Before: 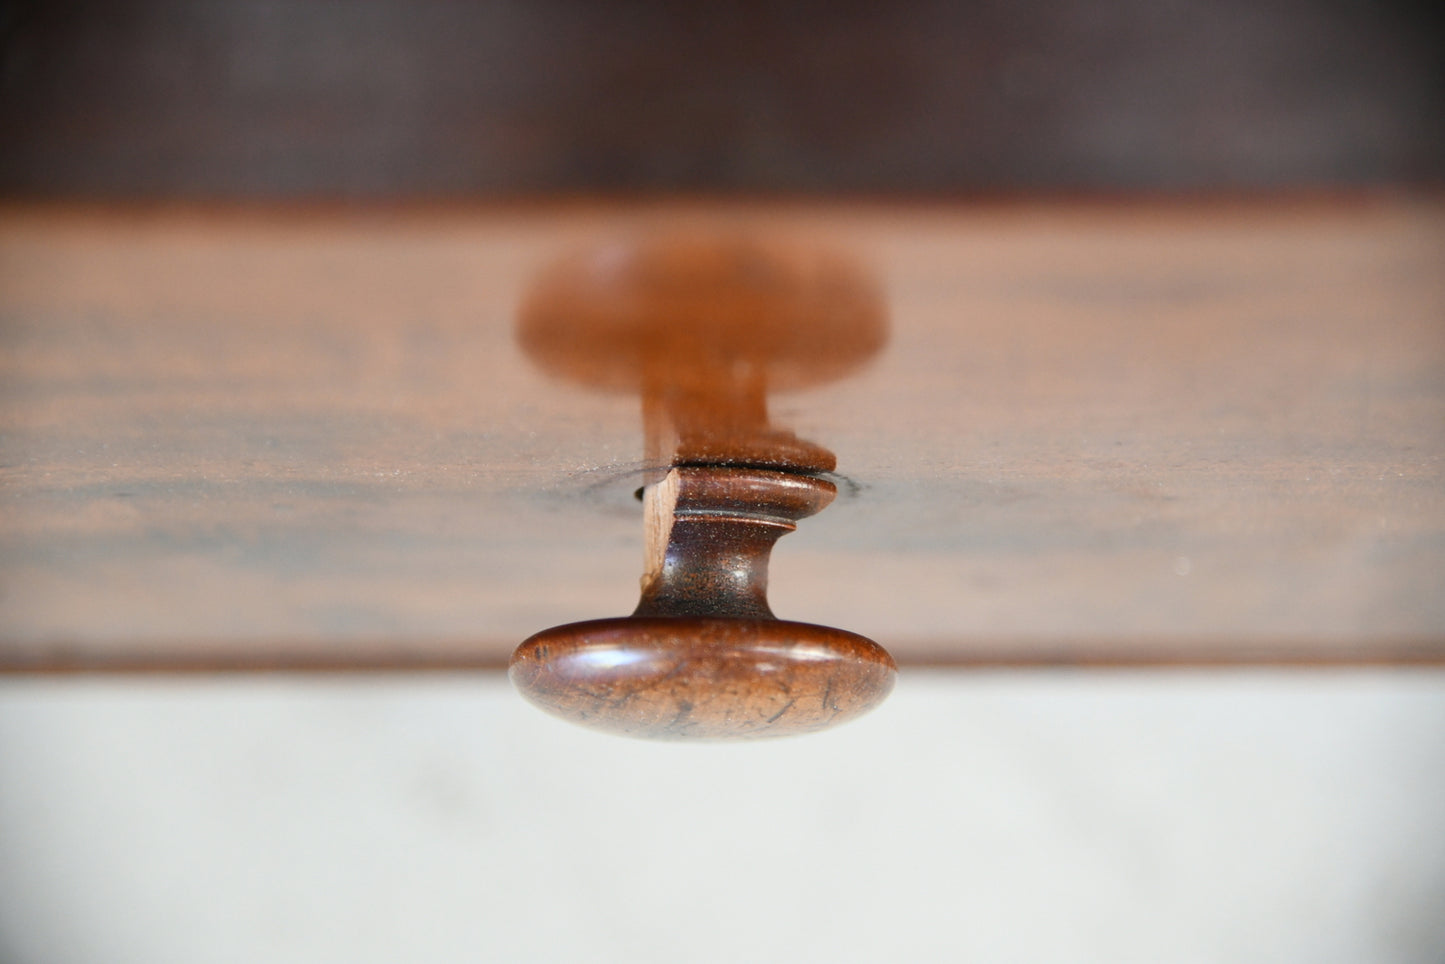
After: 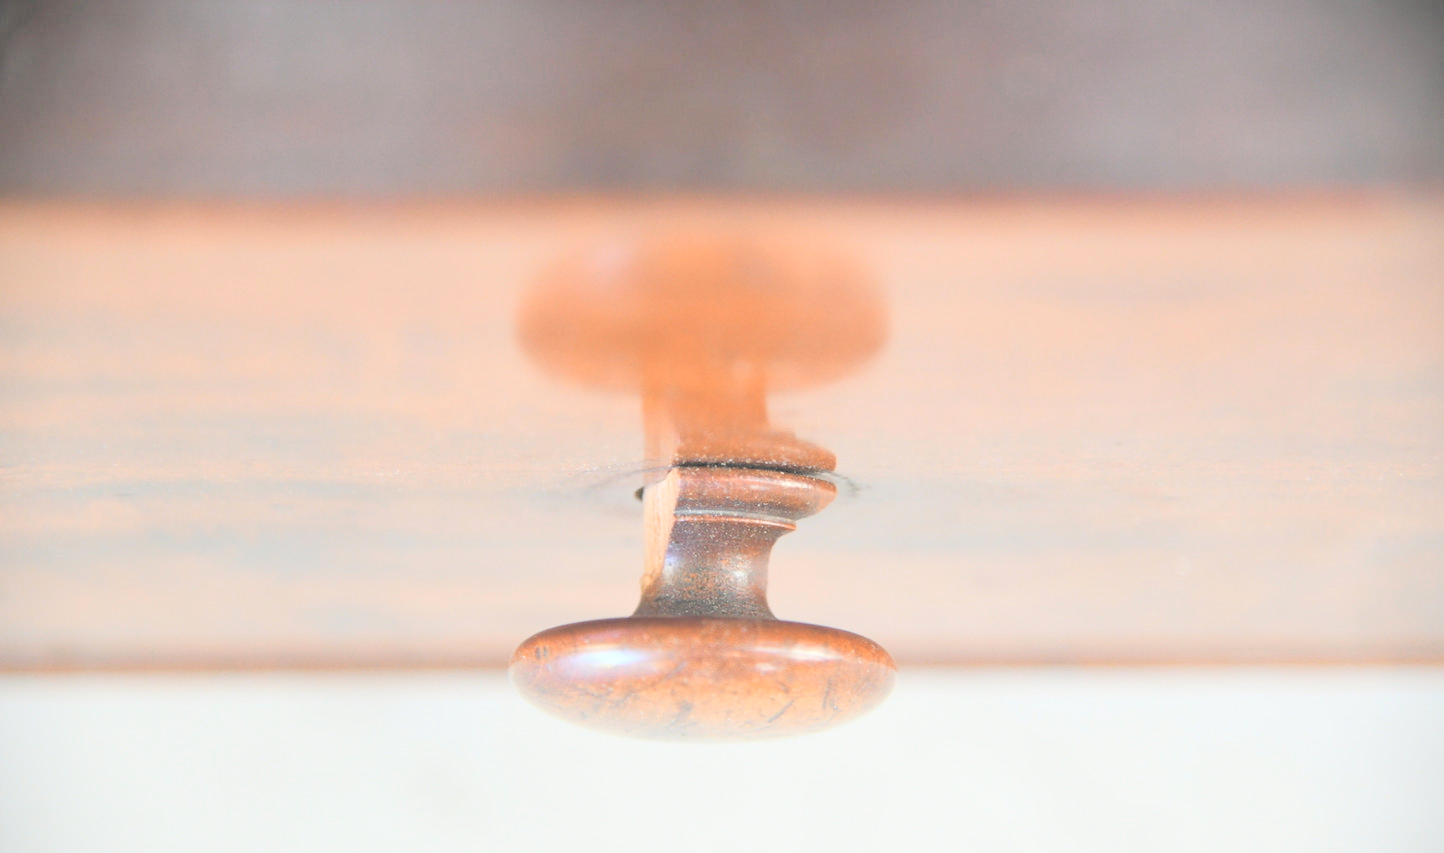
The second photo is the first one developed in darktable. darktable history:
crop and rotate: top 0%, bottom 11.434%
tone equalizer: -8 EV 0.085 EV, edges refinement/feathering 500, mask exposure compensation -1.57 EV, preserve details no
contrast brightness saturation: brightness 0.995
